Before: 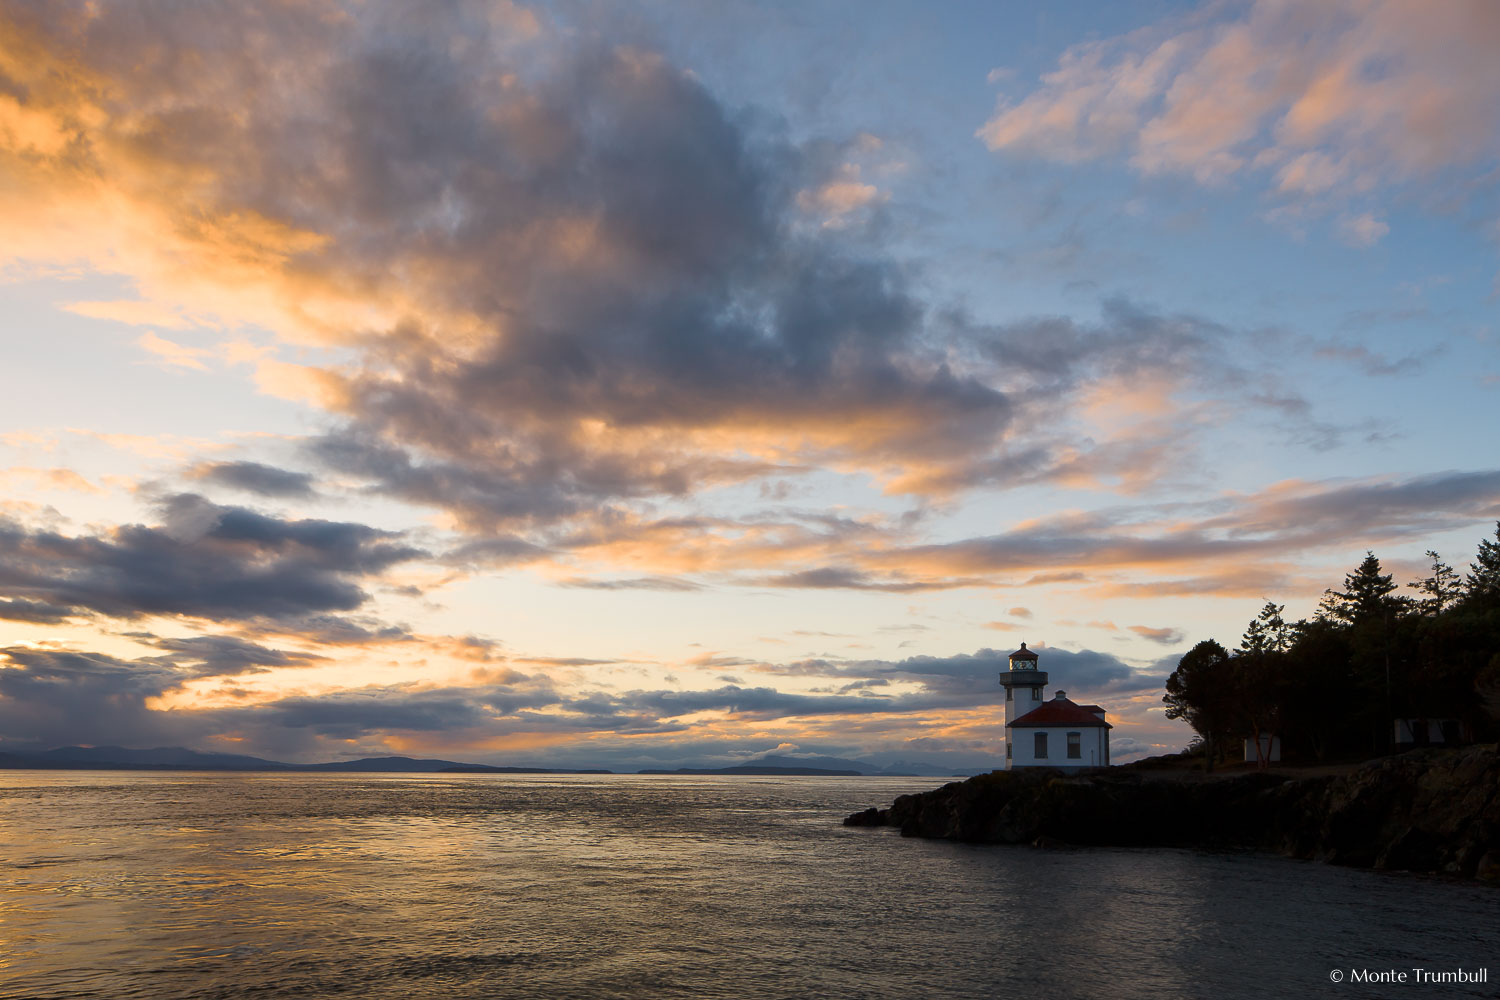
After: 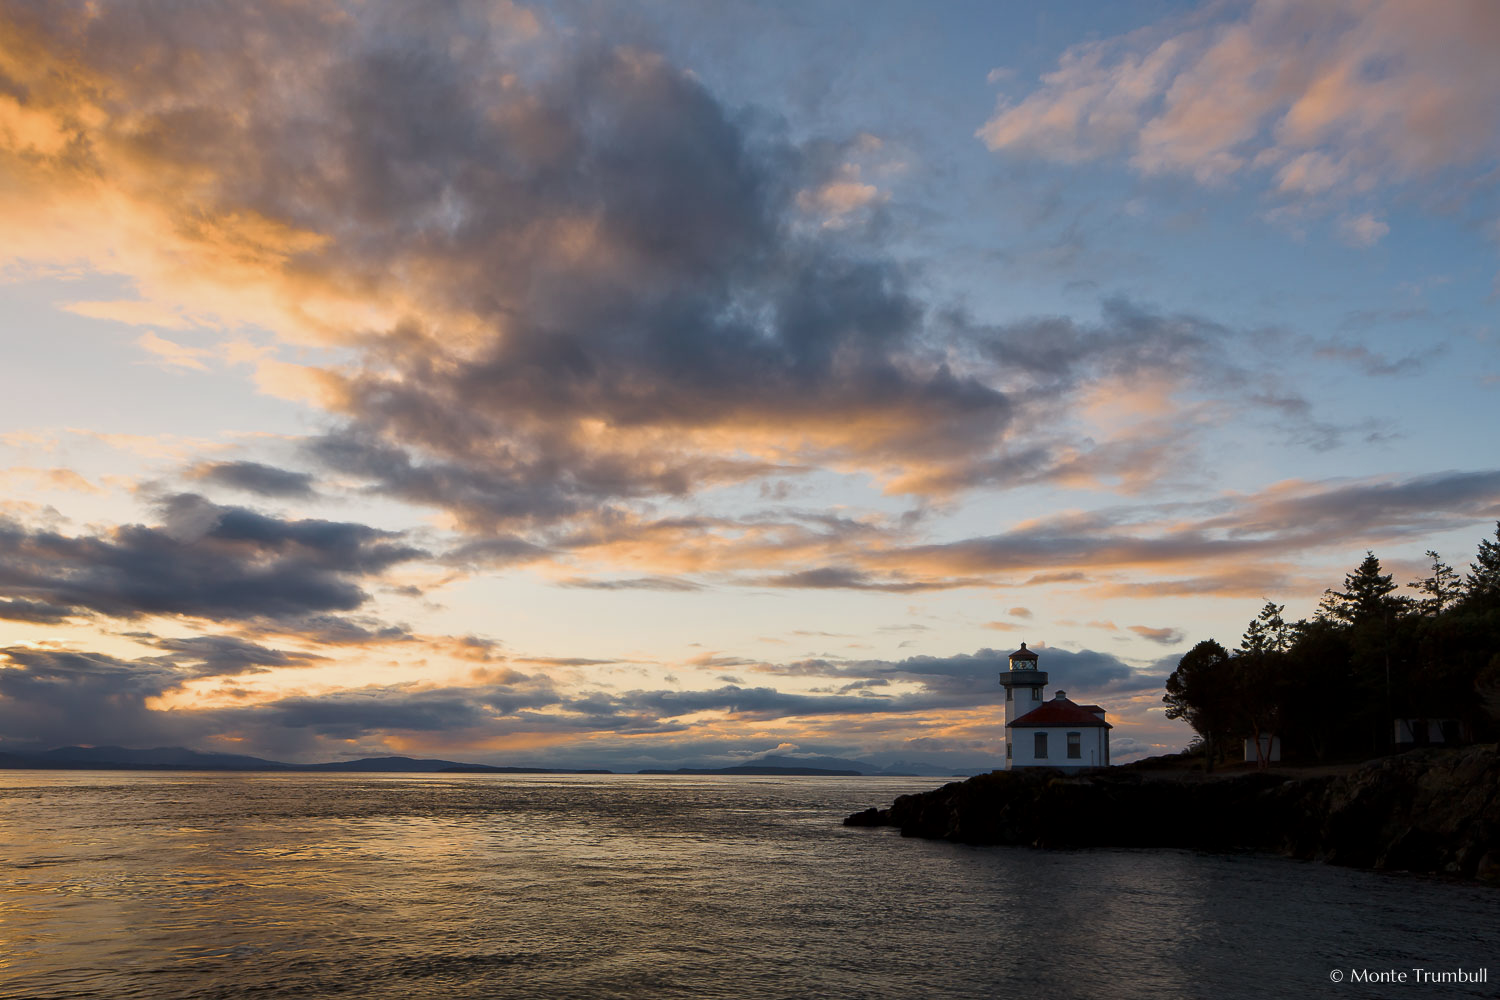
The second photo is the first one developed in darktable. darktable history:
local contrast: mode bilateral grid, contrast 20, coarseness 50, detail 120%, midtone range 0.2
exposure: exposure -0.242 EV, compensate highlight preservation false
